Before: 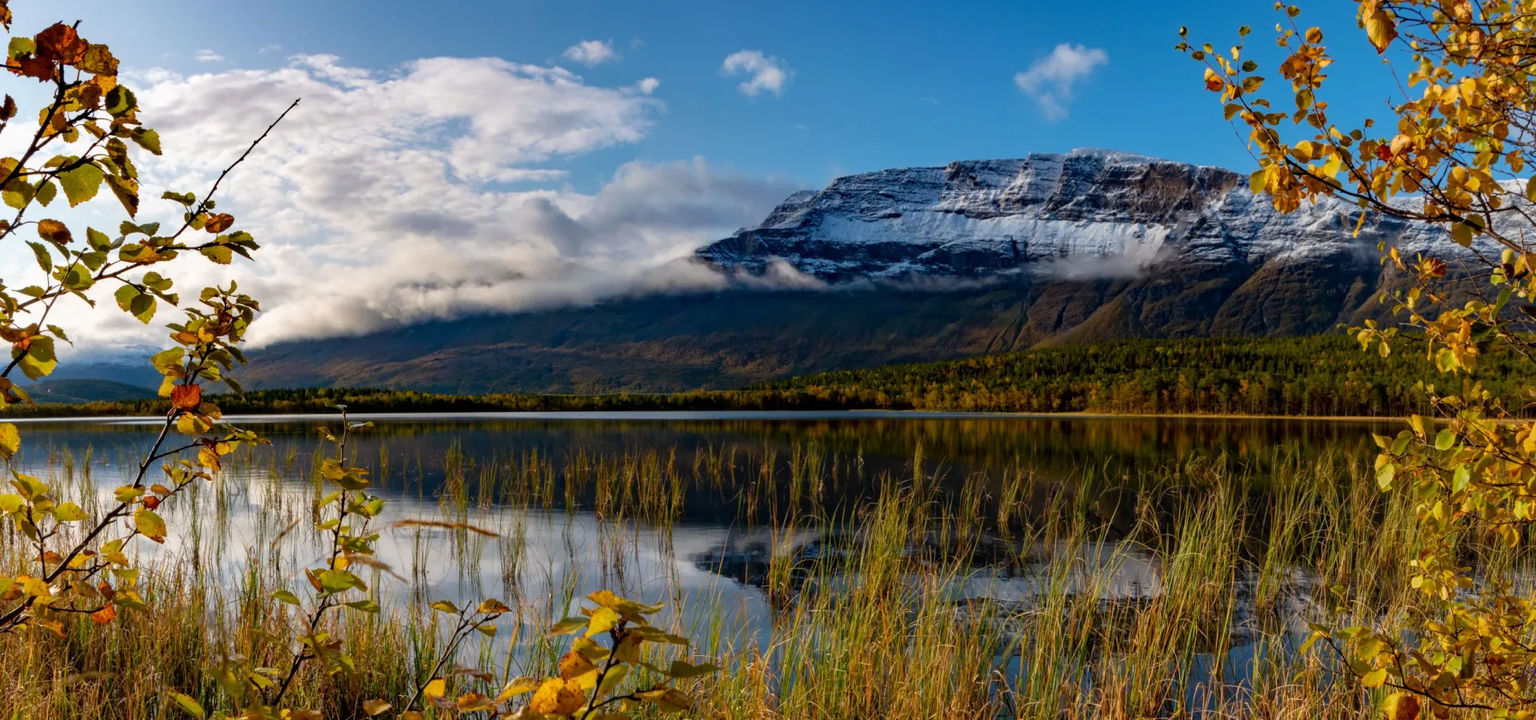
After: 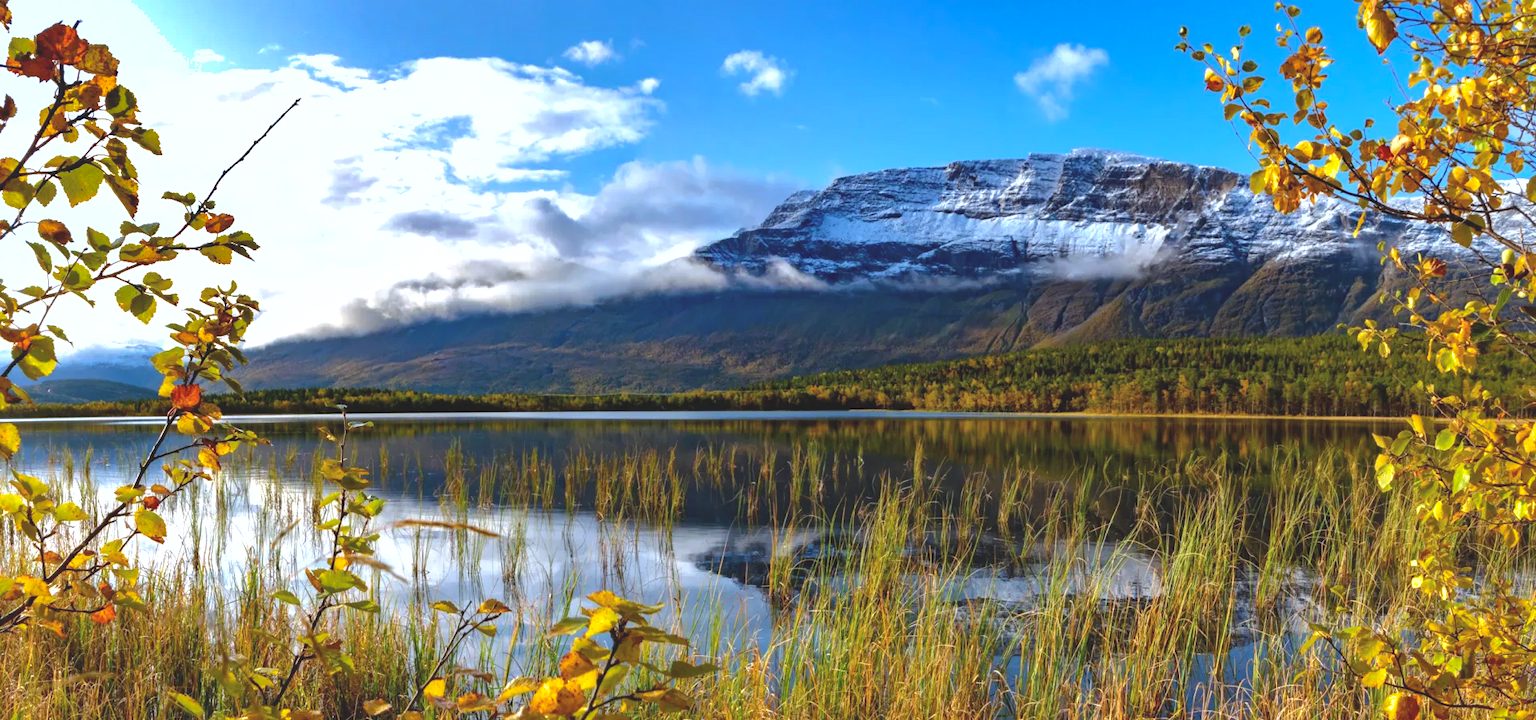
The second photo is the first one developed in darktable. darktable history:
exposure: black level correction -0.005, exposure 1 EV, compensate highlight preservation false
shadows and highlights: on, module defaults
white balance: red 0.924, blue 1.095
